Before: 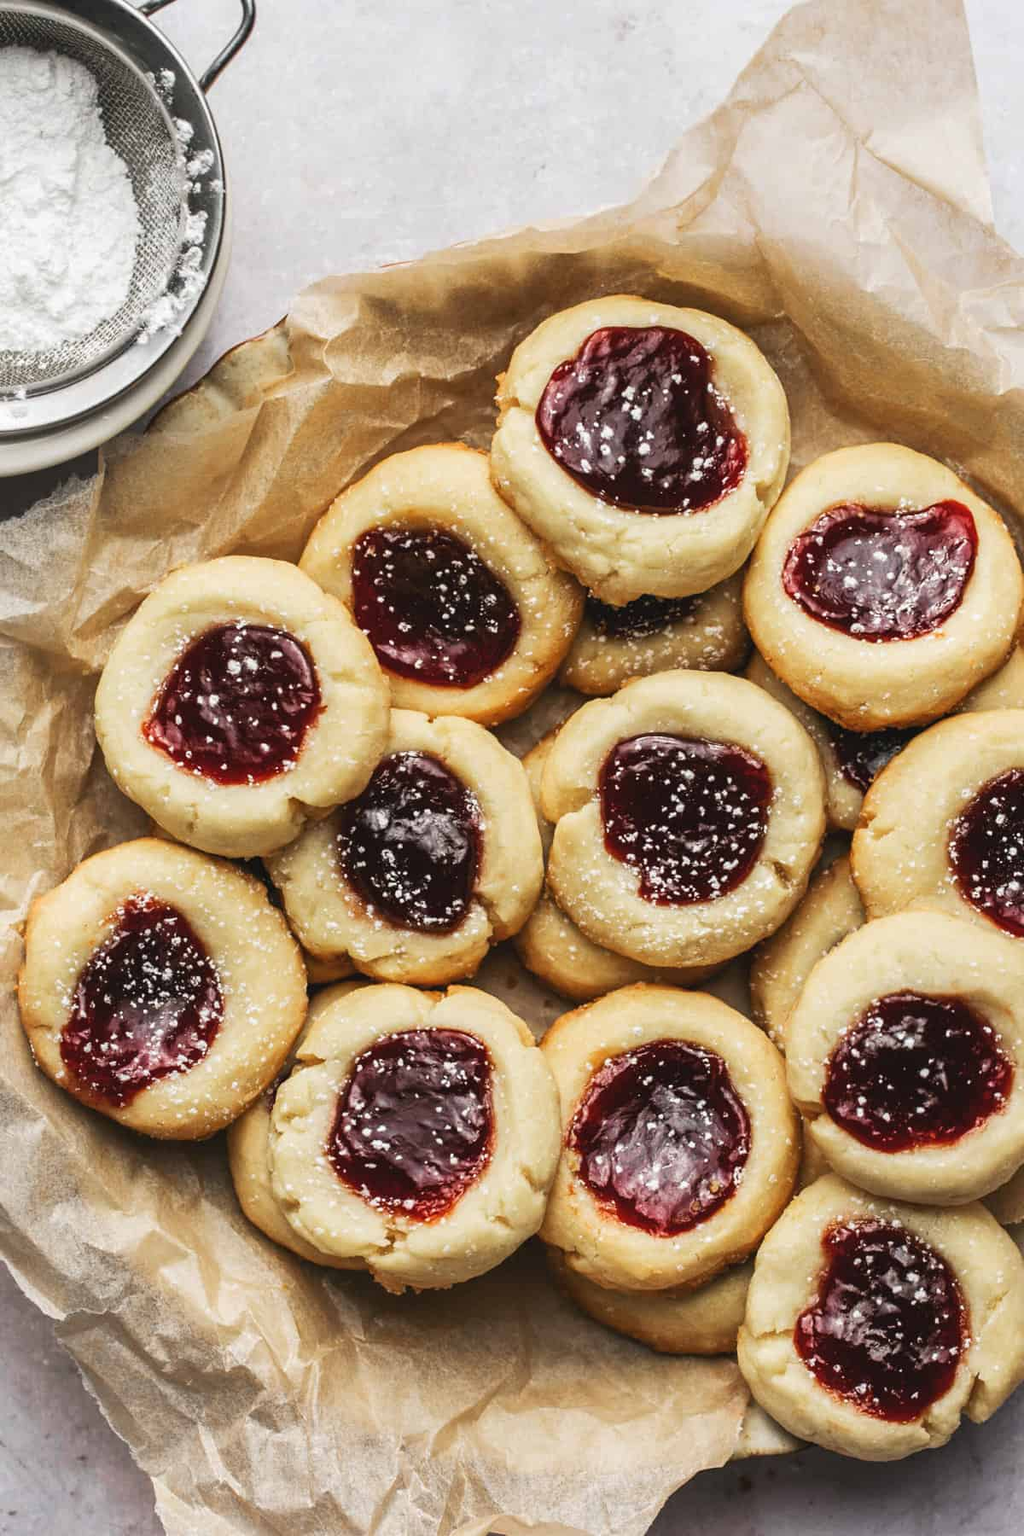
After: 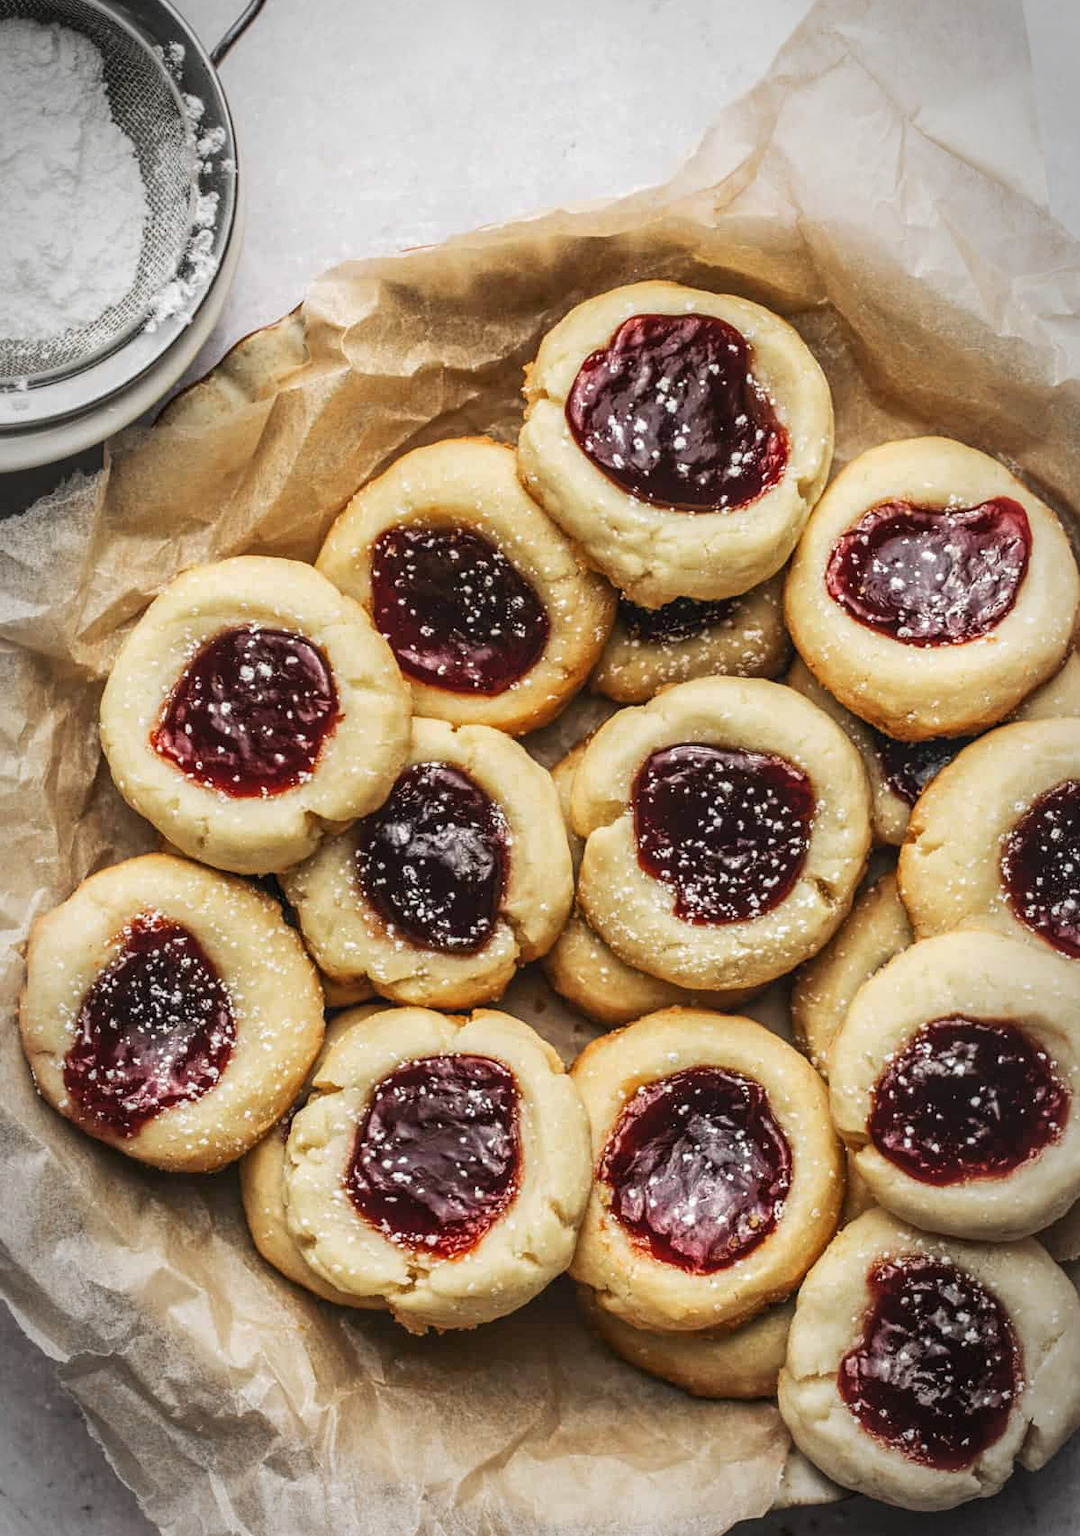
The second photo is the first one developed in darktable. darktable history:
vignetting: center (0, 0.006), automatic ratio true, unbound false
local contrast: on, module defaults
shadows and highlights: shadows -23.24, highlights 44.47, highlights color adjustment 0.509%, soften with gaussian
crop and rotate: top 1.914%, bottom 3.253%
